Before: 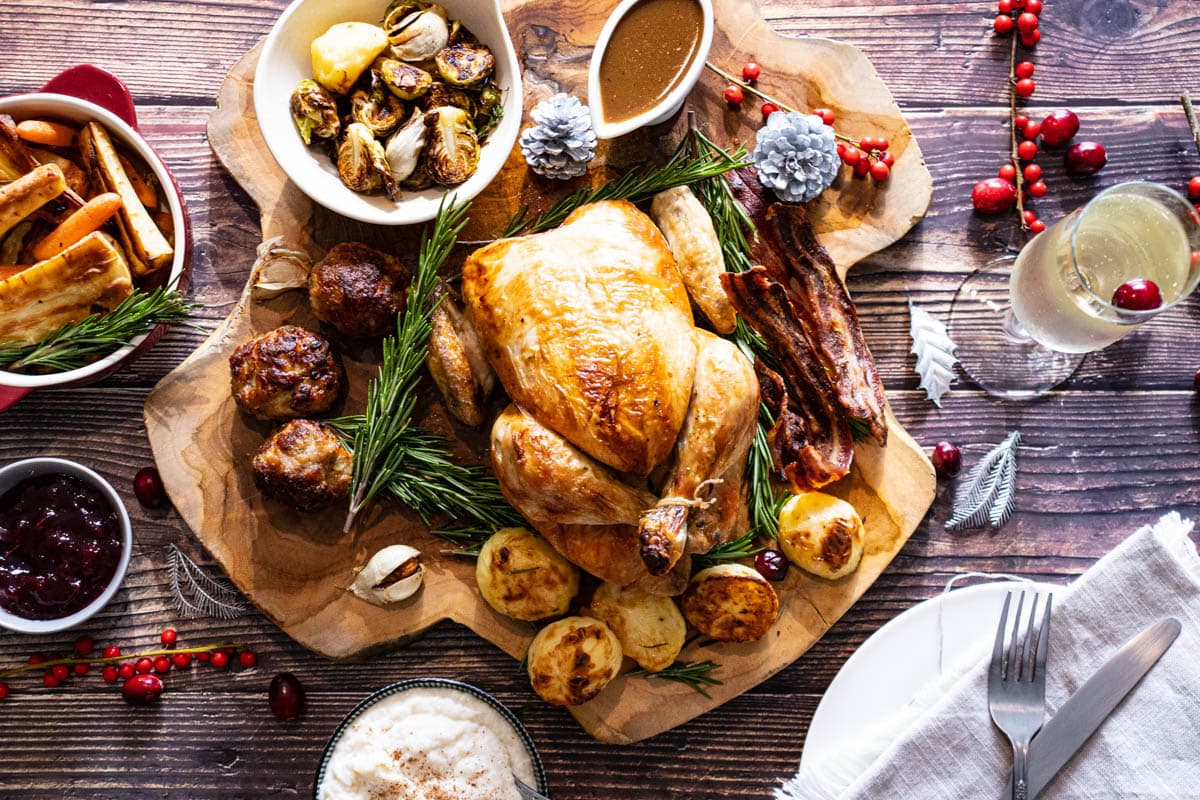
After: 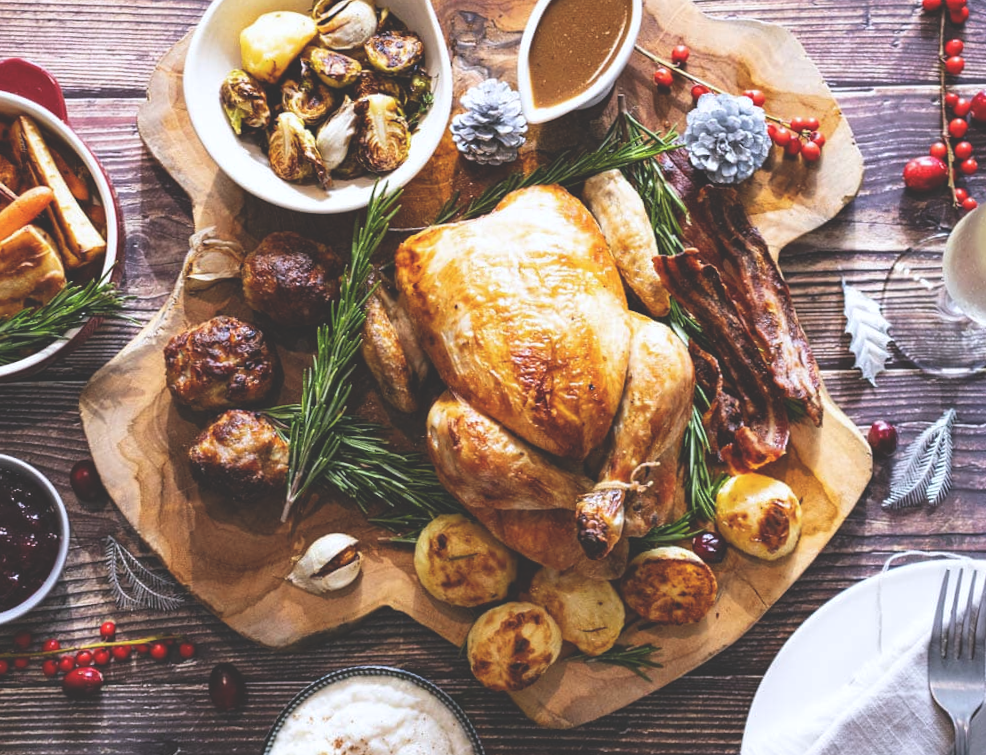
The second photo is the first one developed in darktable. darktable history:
white balance: red 0.983, blue 1.036
crop and rotate: angle 1°, left 4.281%, top 0.642%, right 11.383%, bottom 2.486%
exposure: black level correction -0.03, compensate highlight preservation false
